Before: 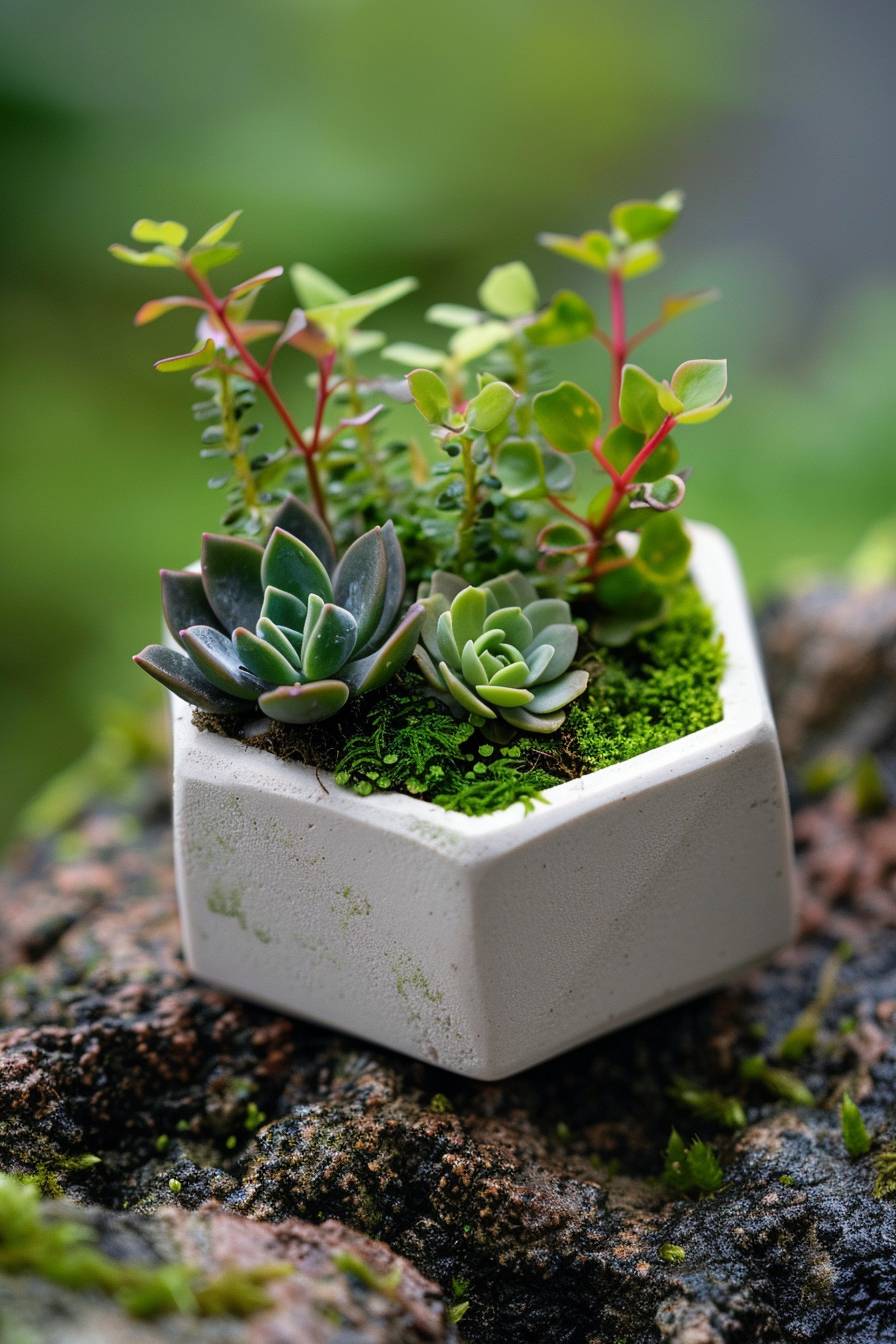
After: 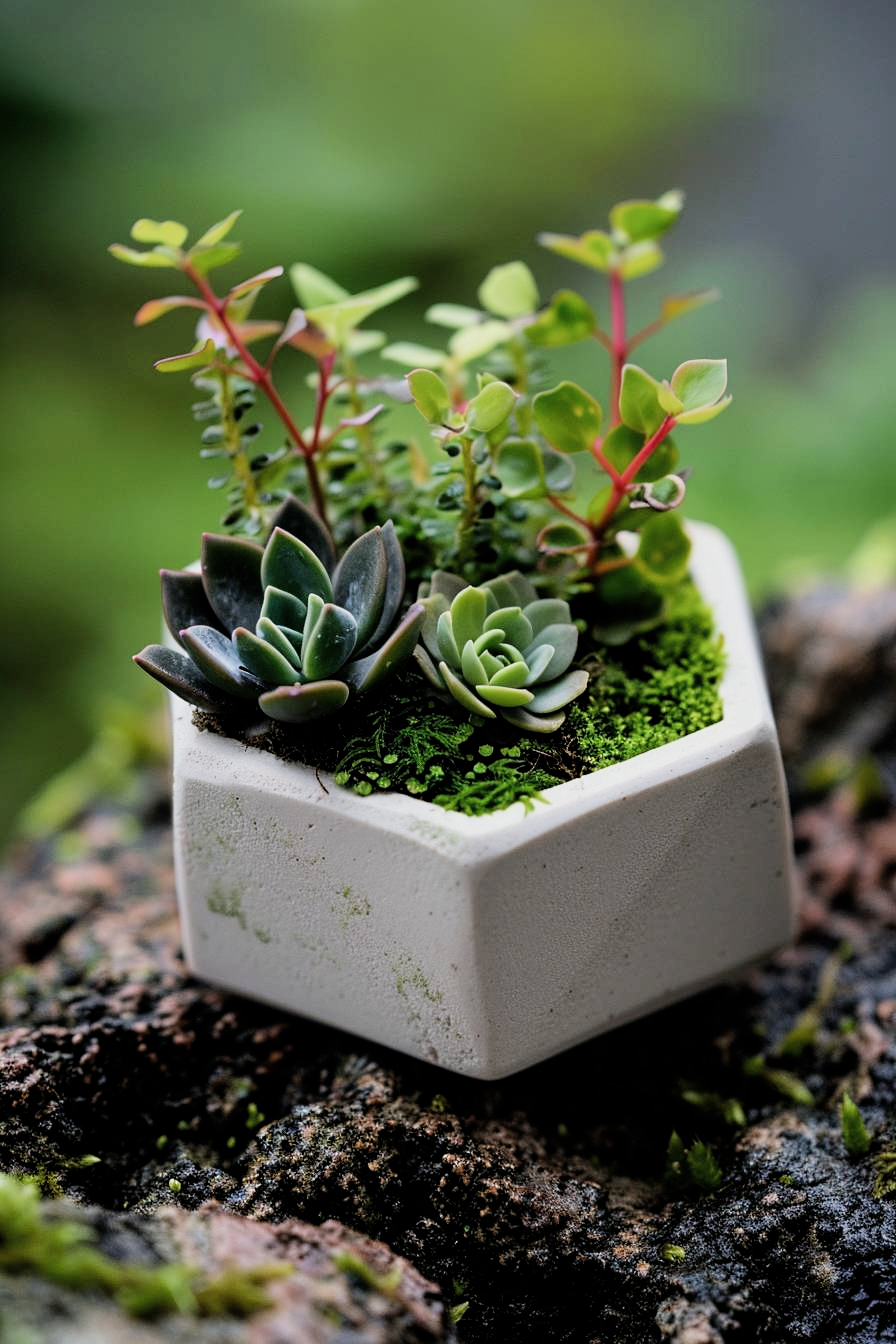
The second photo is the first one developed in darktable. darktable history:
sharpen: radius 5.336, amount 0.312, threshold 26.266
filmic rgb: black relative exposure -7.49 EV, white relative exposure 4.99 EV, hardness 3.33, contrast 1.301, add noise in highlights 0.001, color science v3 (2019), use custom middle-gray values true, iterations of high-quality reconstruction 0, contrast in highlights soft
